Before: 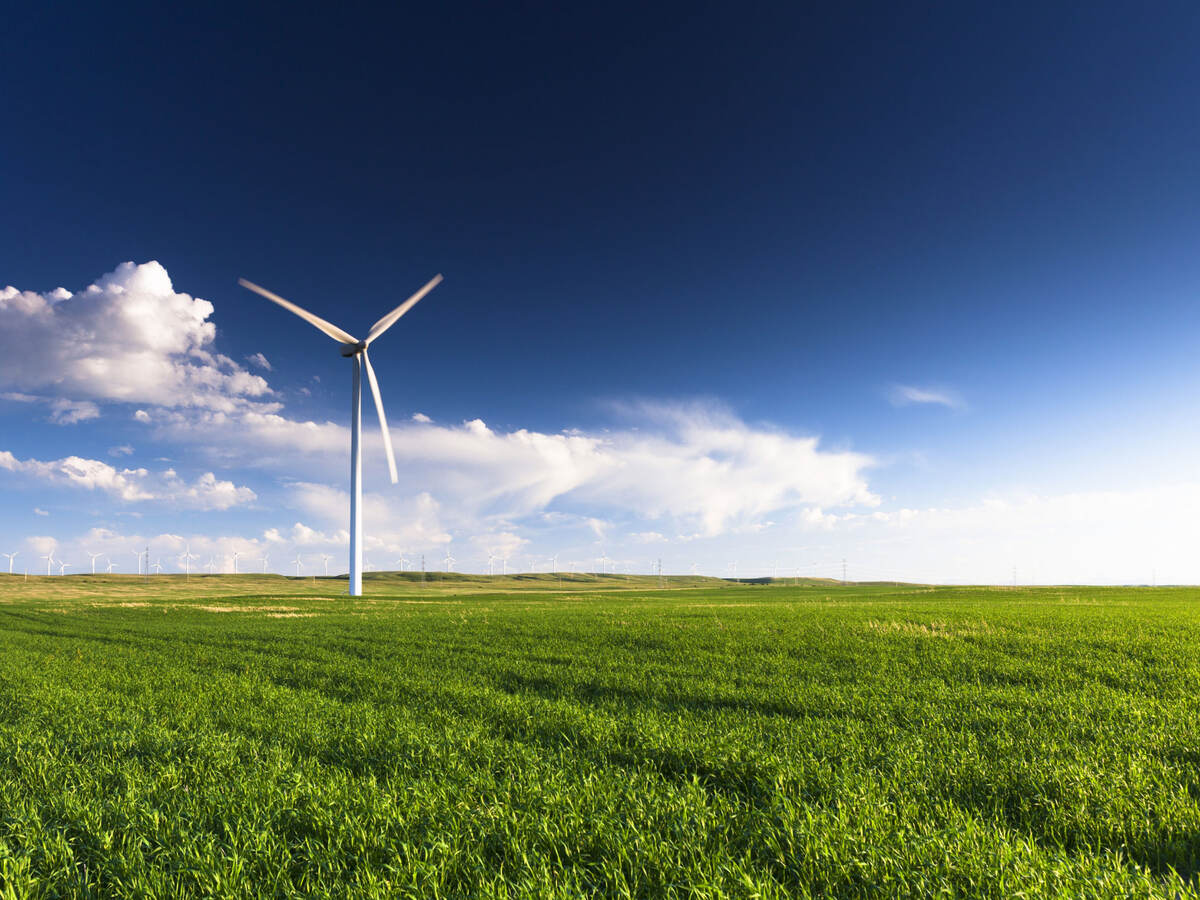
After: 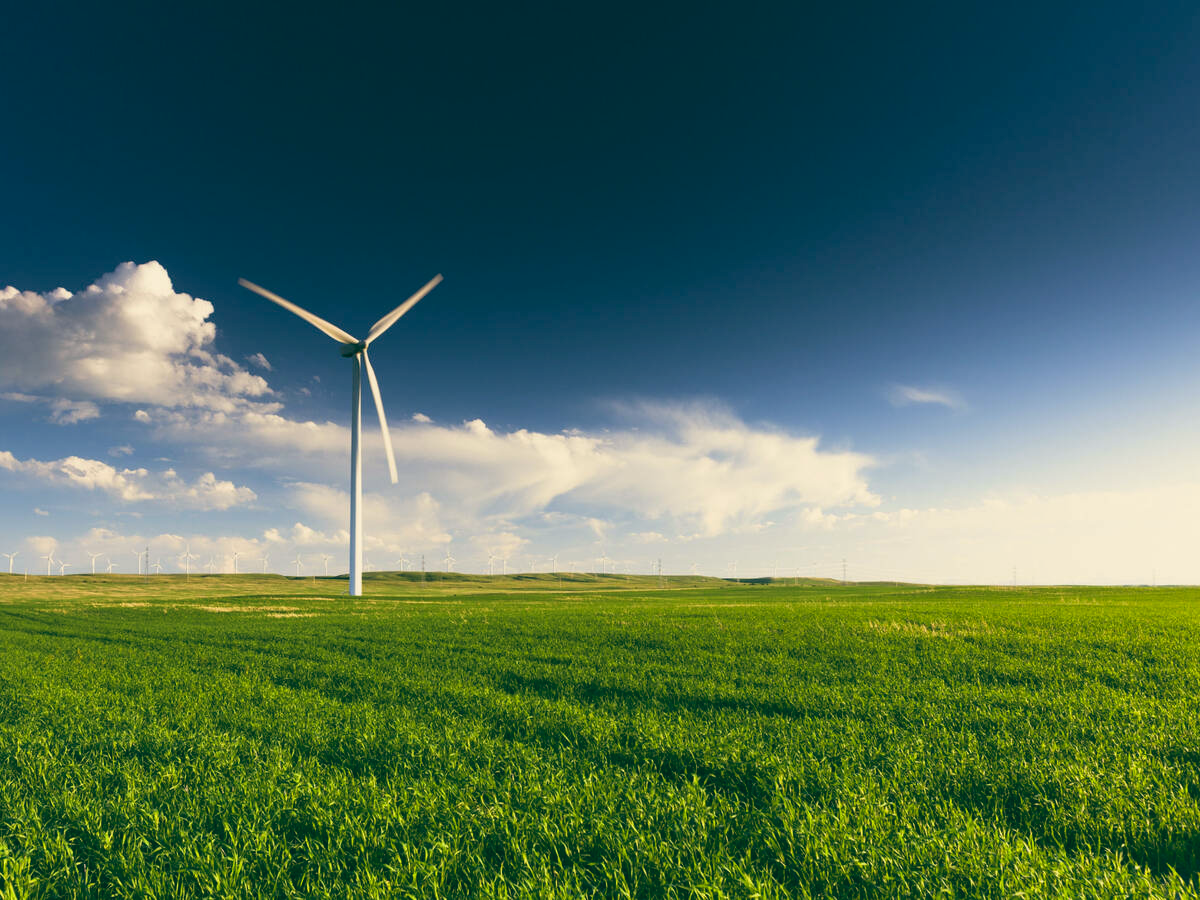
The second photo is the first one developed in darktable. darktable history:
color correction: highlights a* 3.84, highlights b* 5.07
color balance: lift [1.005, 0.99, 1.007, 1.01], gamma [1, 1.034, 1.032, 0.966], gain [0.873, 1.055, 1.067, 0.933]
